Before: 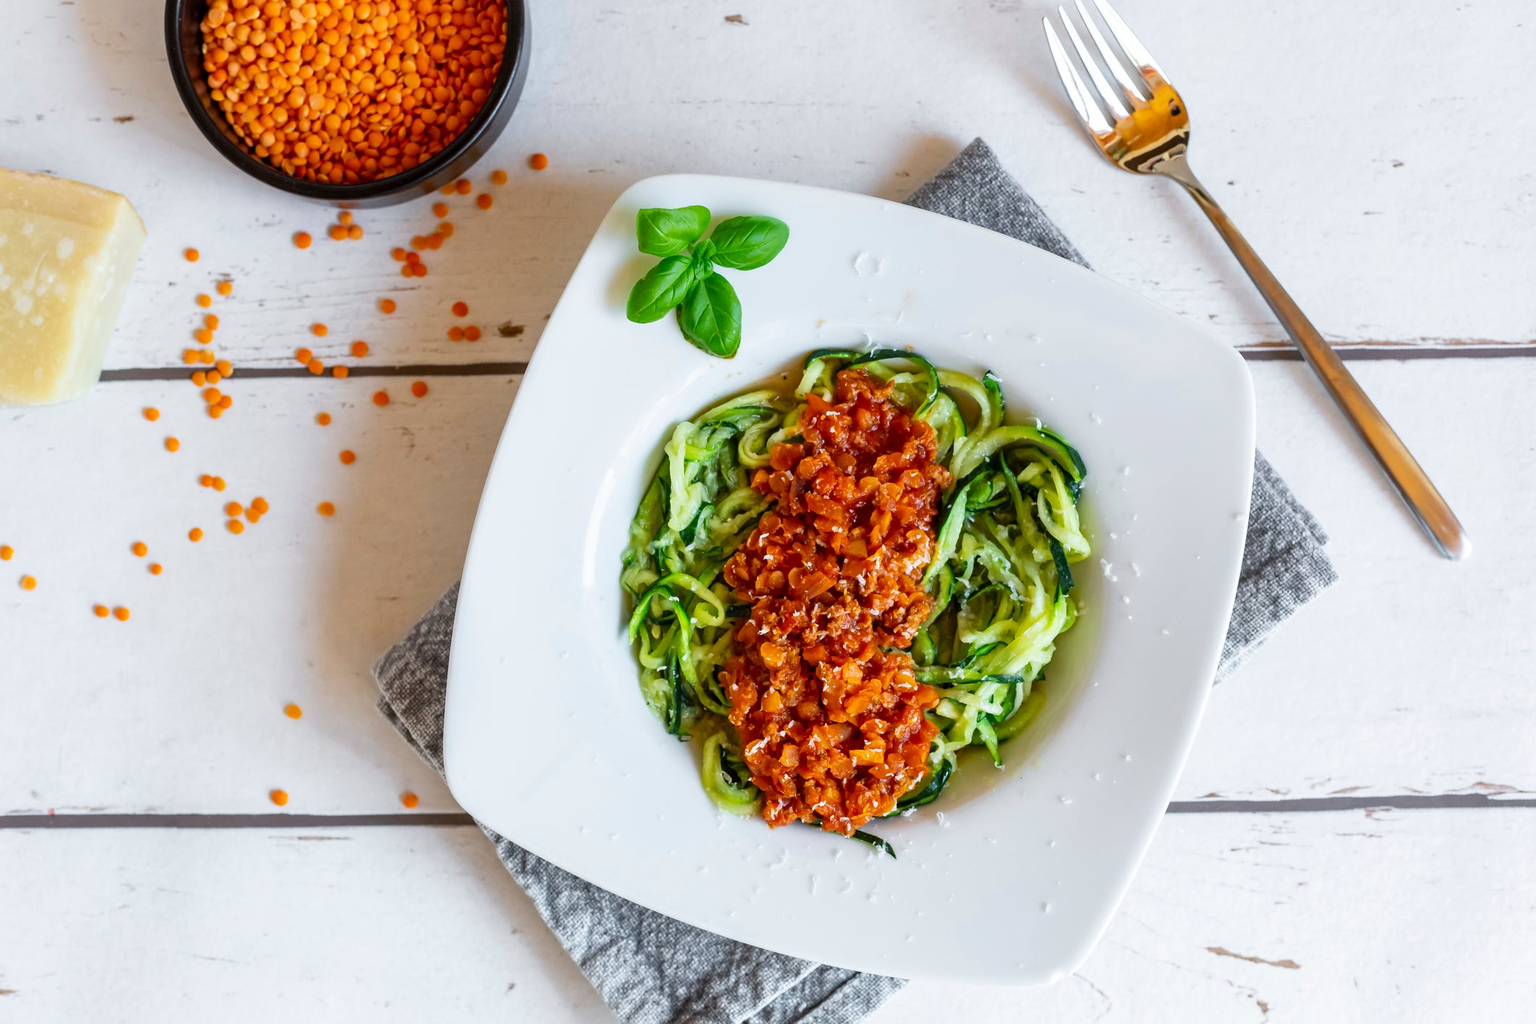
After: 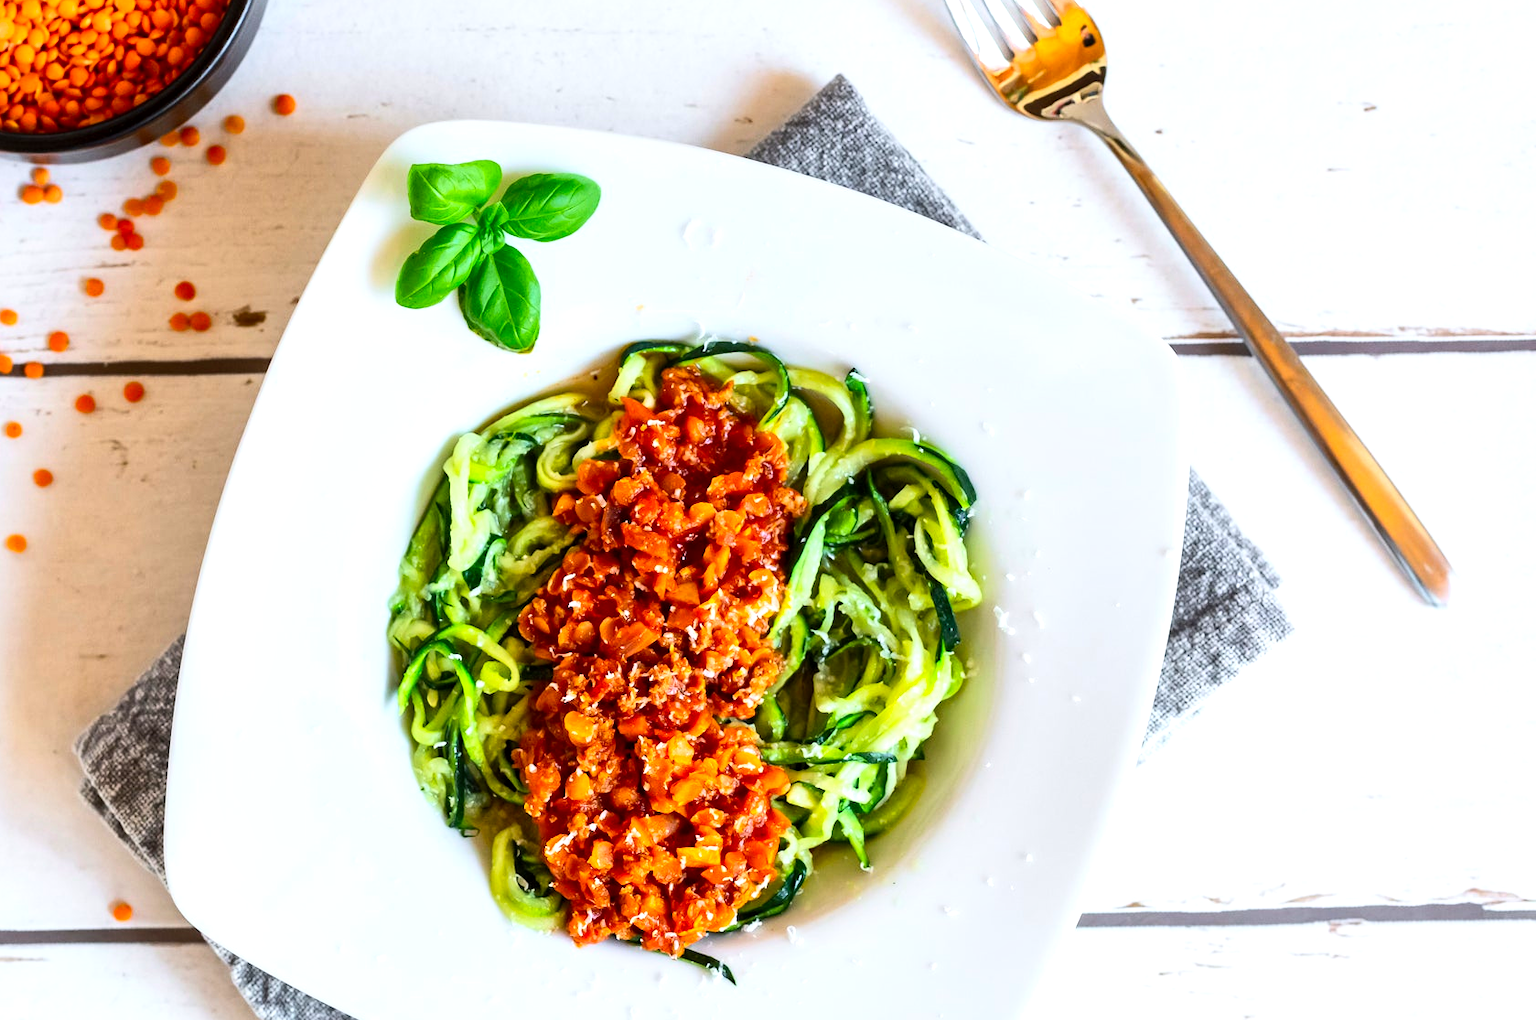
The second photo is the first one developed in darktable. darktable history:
crop and rotate: left 20.476%, top 7.716%, right 0.359%, bottom 13.316%
contrast brightness saturation: contrast 0.202, brightness 0.158, saturation 0.227
local contrast: mode bilateral grid, contrast 19, coarseness 51, detail 130%, midtone range 0.2
tone equalizer: -8 EV -0.393 EV, -7 EV -0.364 EV, -6 EV -0.295 EV, -5 EV -0.225 EV, -3 EV 0.222 EV, -2 EV 0.335 EV, -1 EV 0.377 EV, +0 EV 0.437 EV, edges refinement/feathering 500, mask exposure compensation -1.57 EV, preserve details no
